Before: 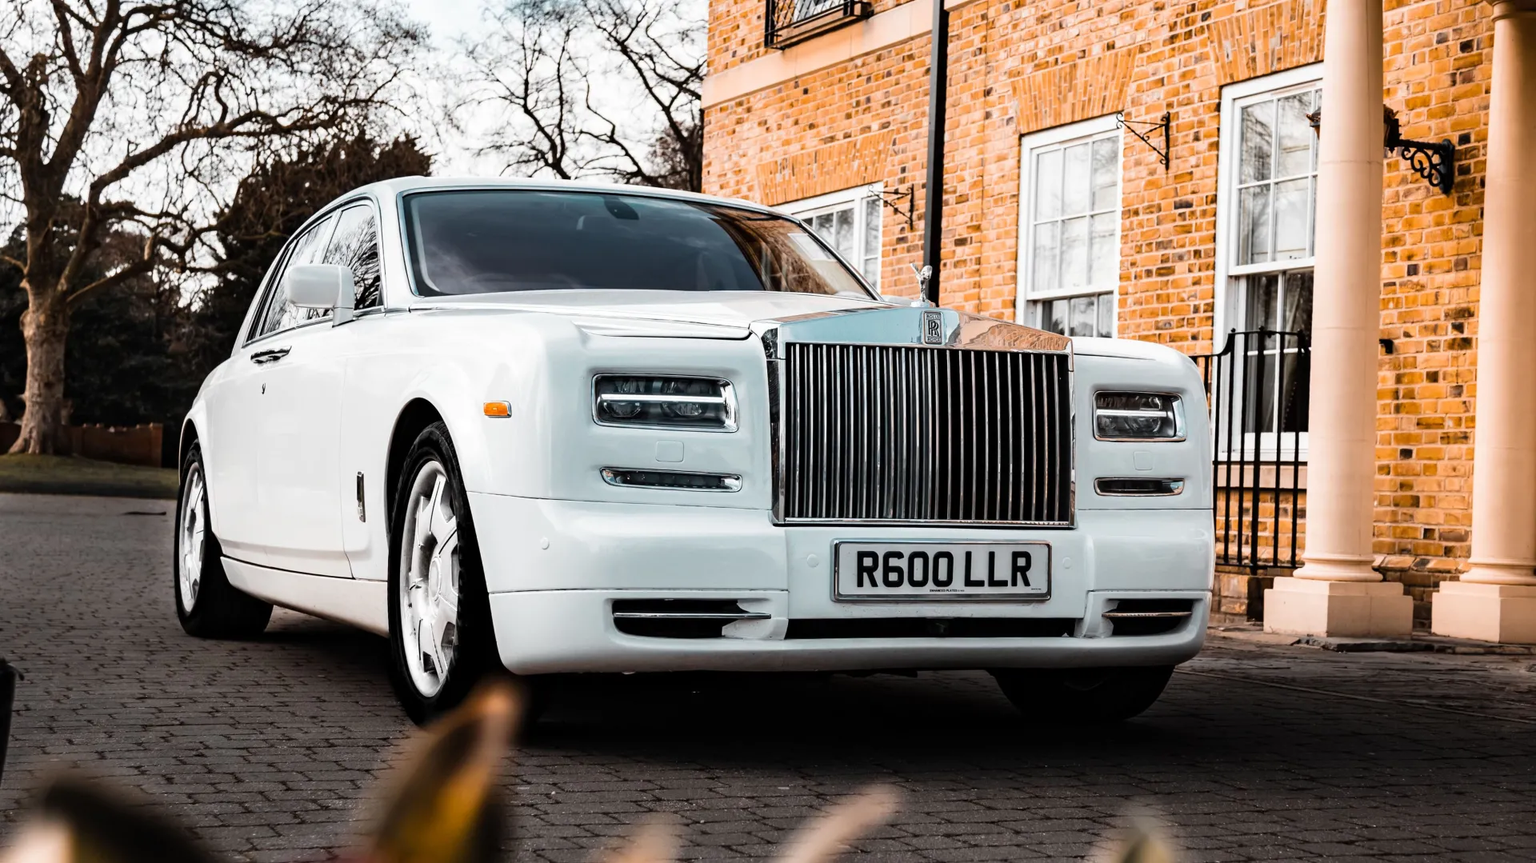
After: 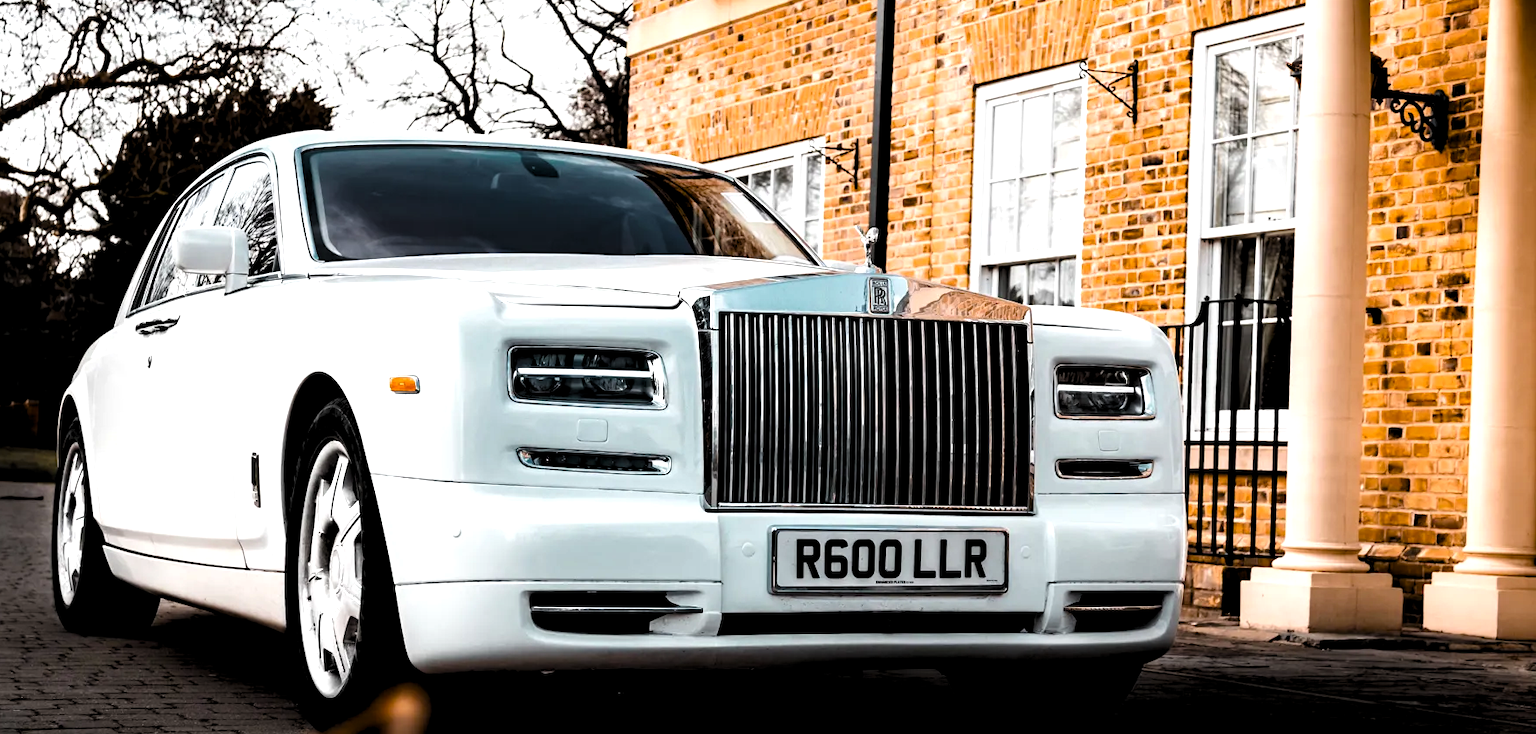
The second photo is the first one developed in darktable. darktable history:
levels: levels [0.062, 0.494, 0.925]
color balance rgb: power › luminance -14.769%, highlights gain › luminance 14.533%, linear chroma grading › global chroma 8.775%, perceptual saturation grading › global saturation 20%, perceptual saturation grading › highlights -24.87%, perceptual saturation grading › shadows 24.093%
crop: left 8.246%, top 6.618%, bottom 15.258%
